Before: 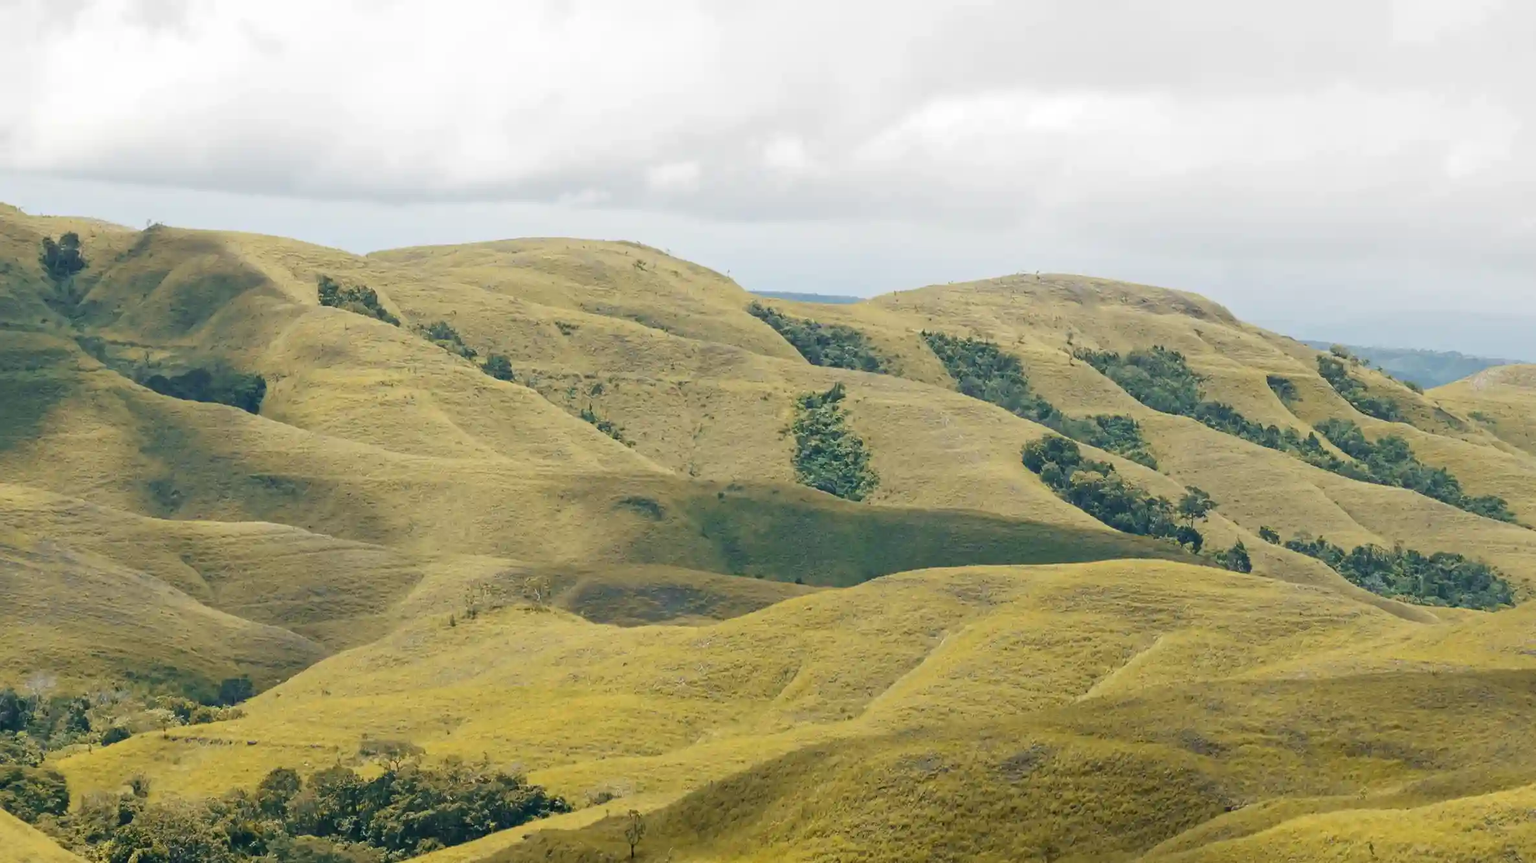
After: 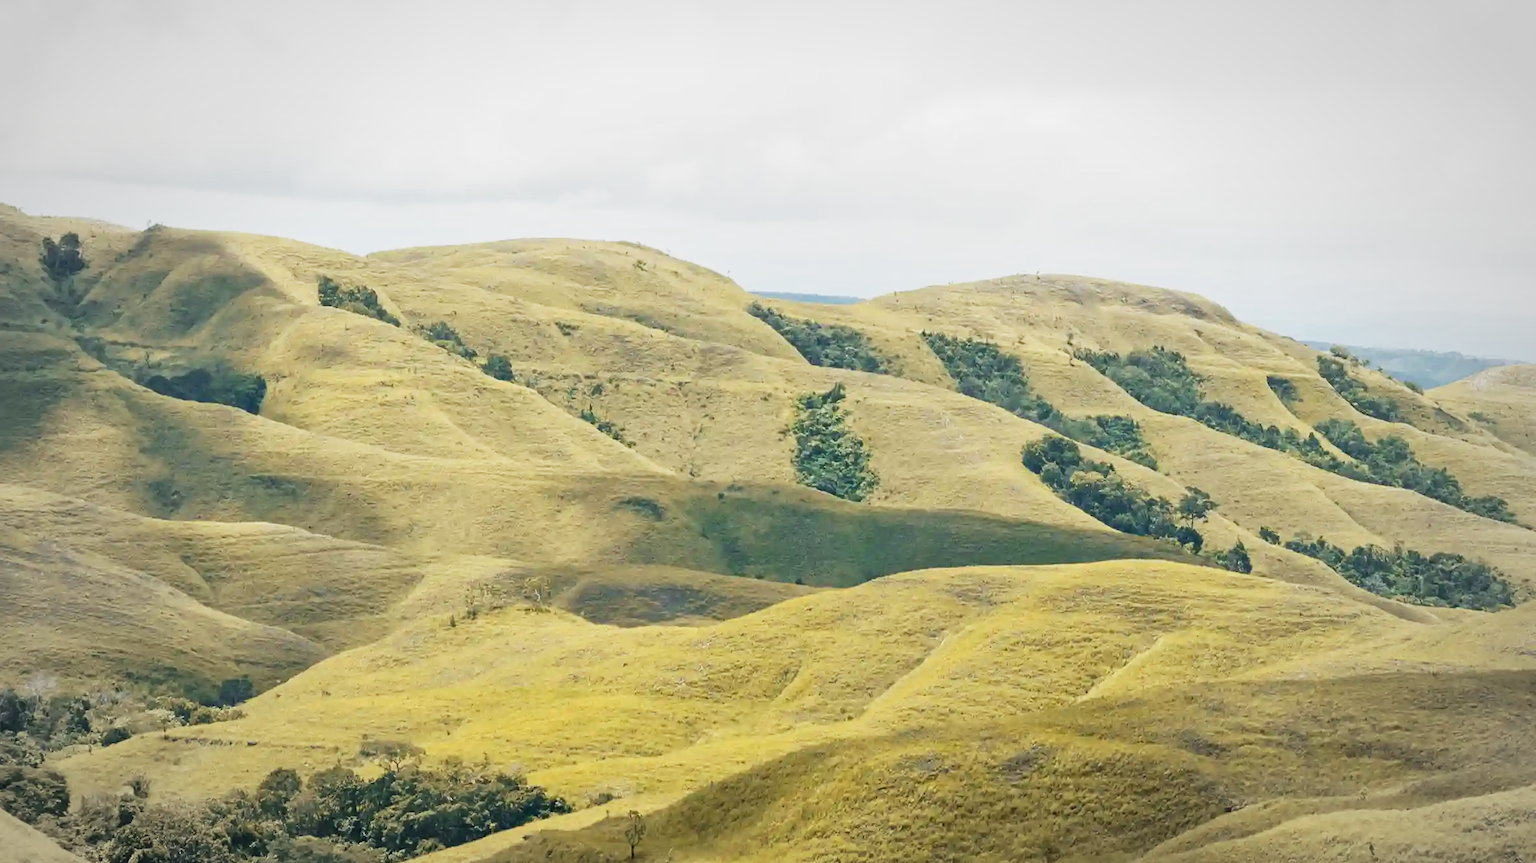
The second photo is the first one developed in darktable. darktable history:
base curve: curves: ch0 [(0, 0) (0.088, 0.125) (0.176, 0.251) (0.354, 0.501) (0.613, 0.749) (1, 0.877)], preserve colors none
local contrast: mode bilateral grid, contrast 20, coarseness 50, detail 119%, midtone range 0.2
vignetting: fall-off start 71.12%, brightness -0.272, width/height ratio 1.335
